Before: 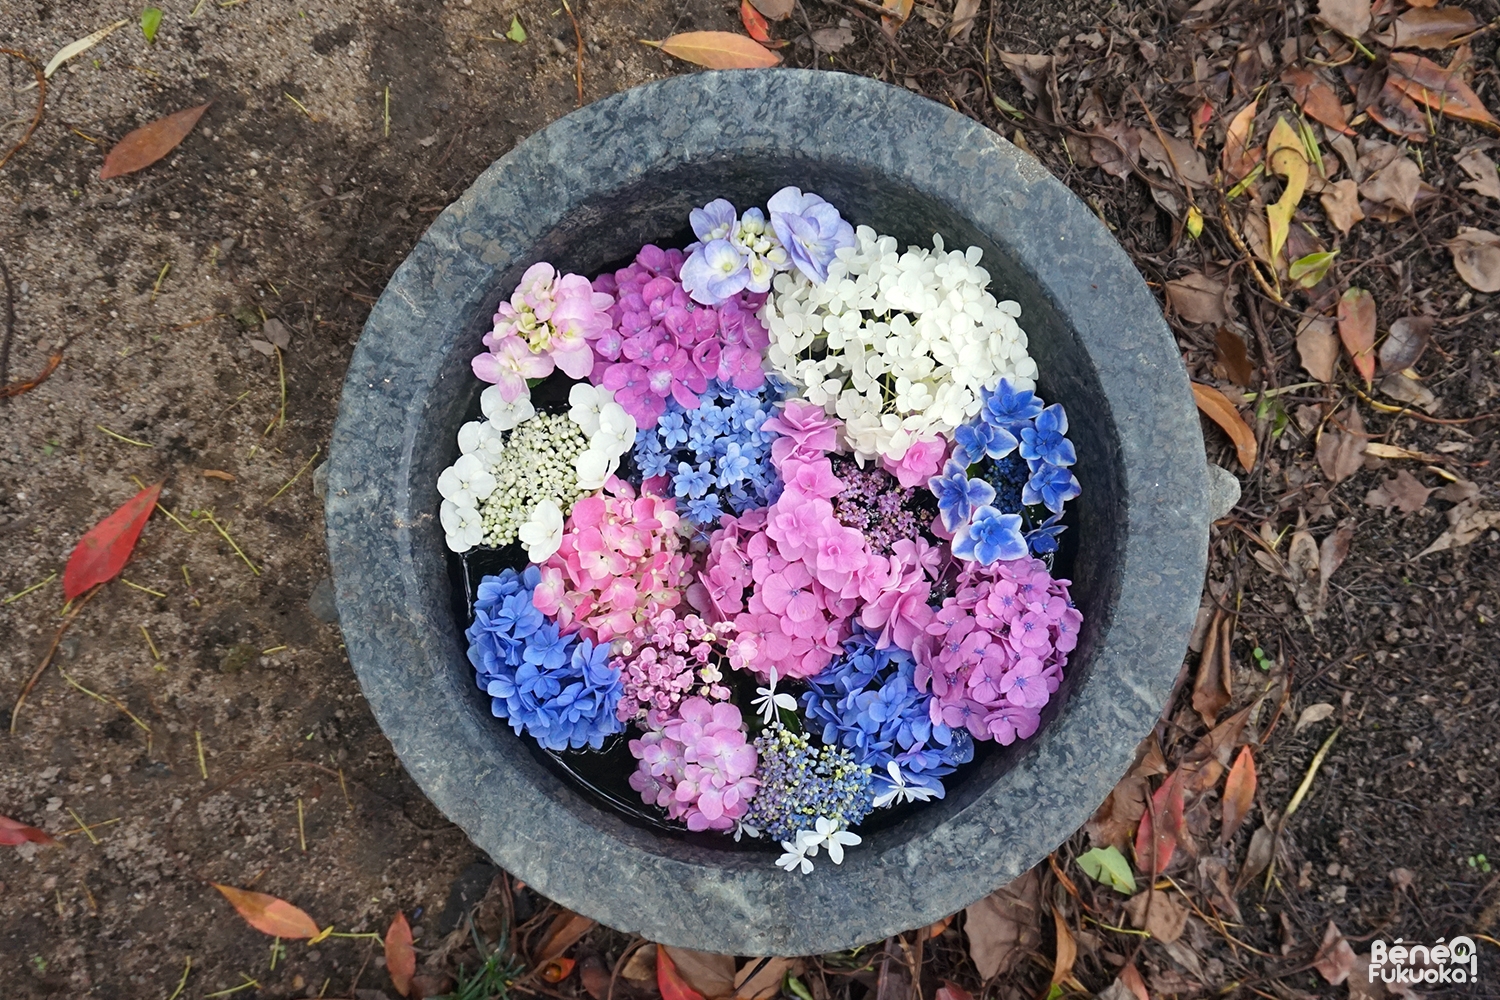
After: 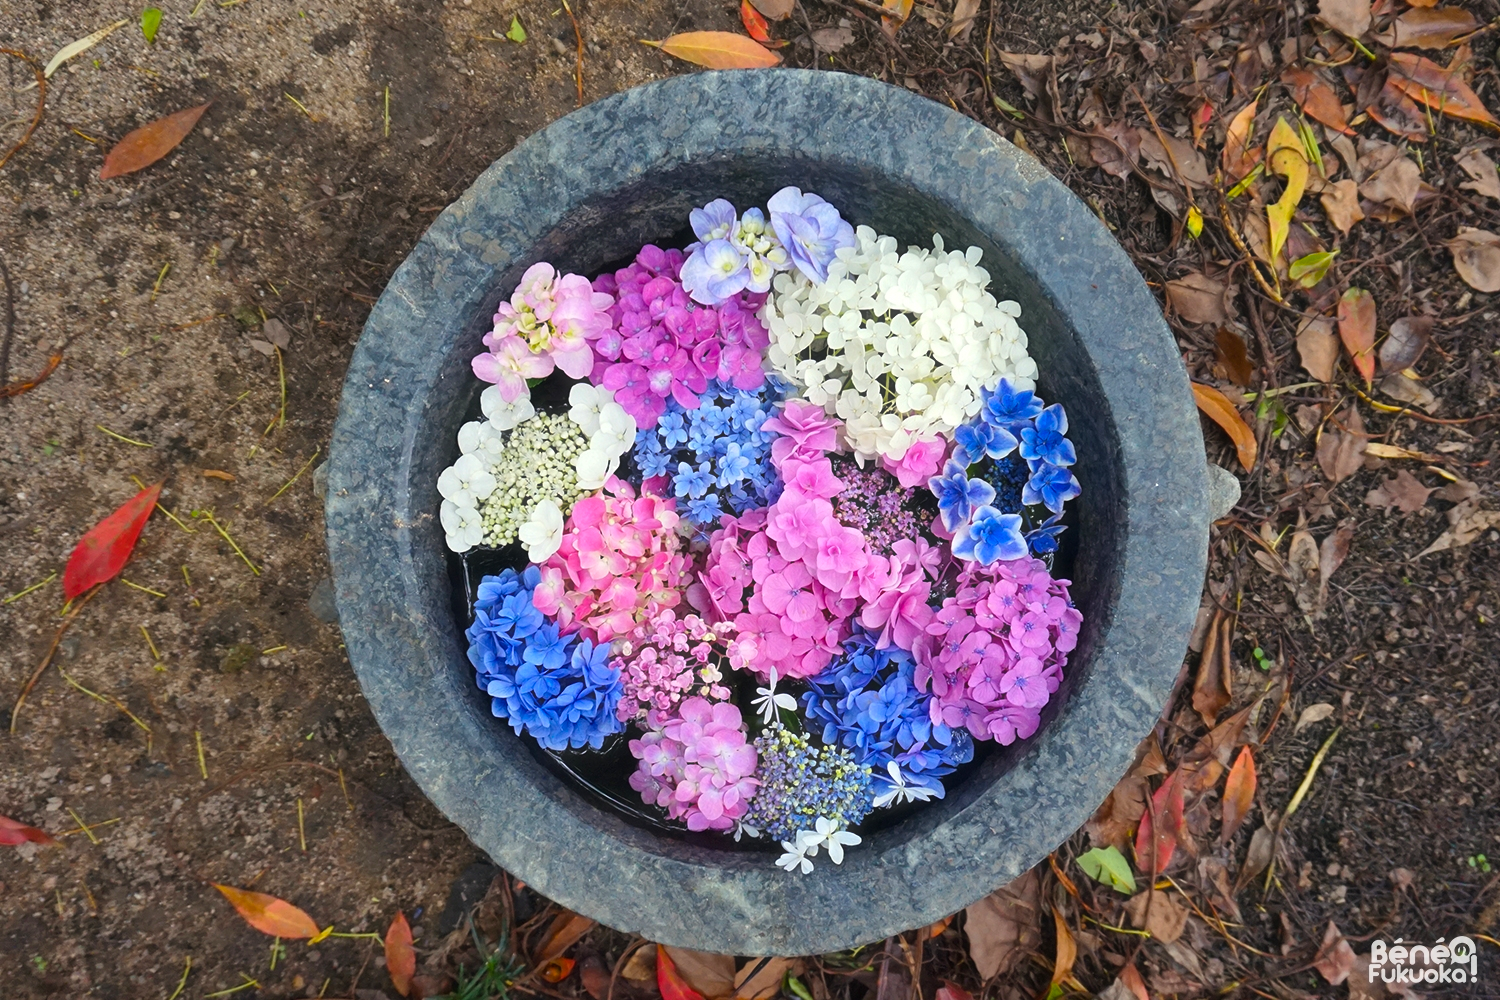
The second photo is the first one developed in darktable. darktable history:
haze removal: strength -0.05
color balance rgb: perceptual saturation grading › global saturation 30%, global vibrance 20%
